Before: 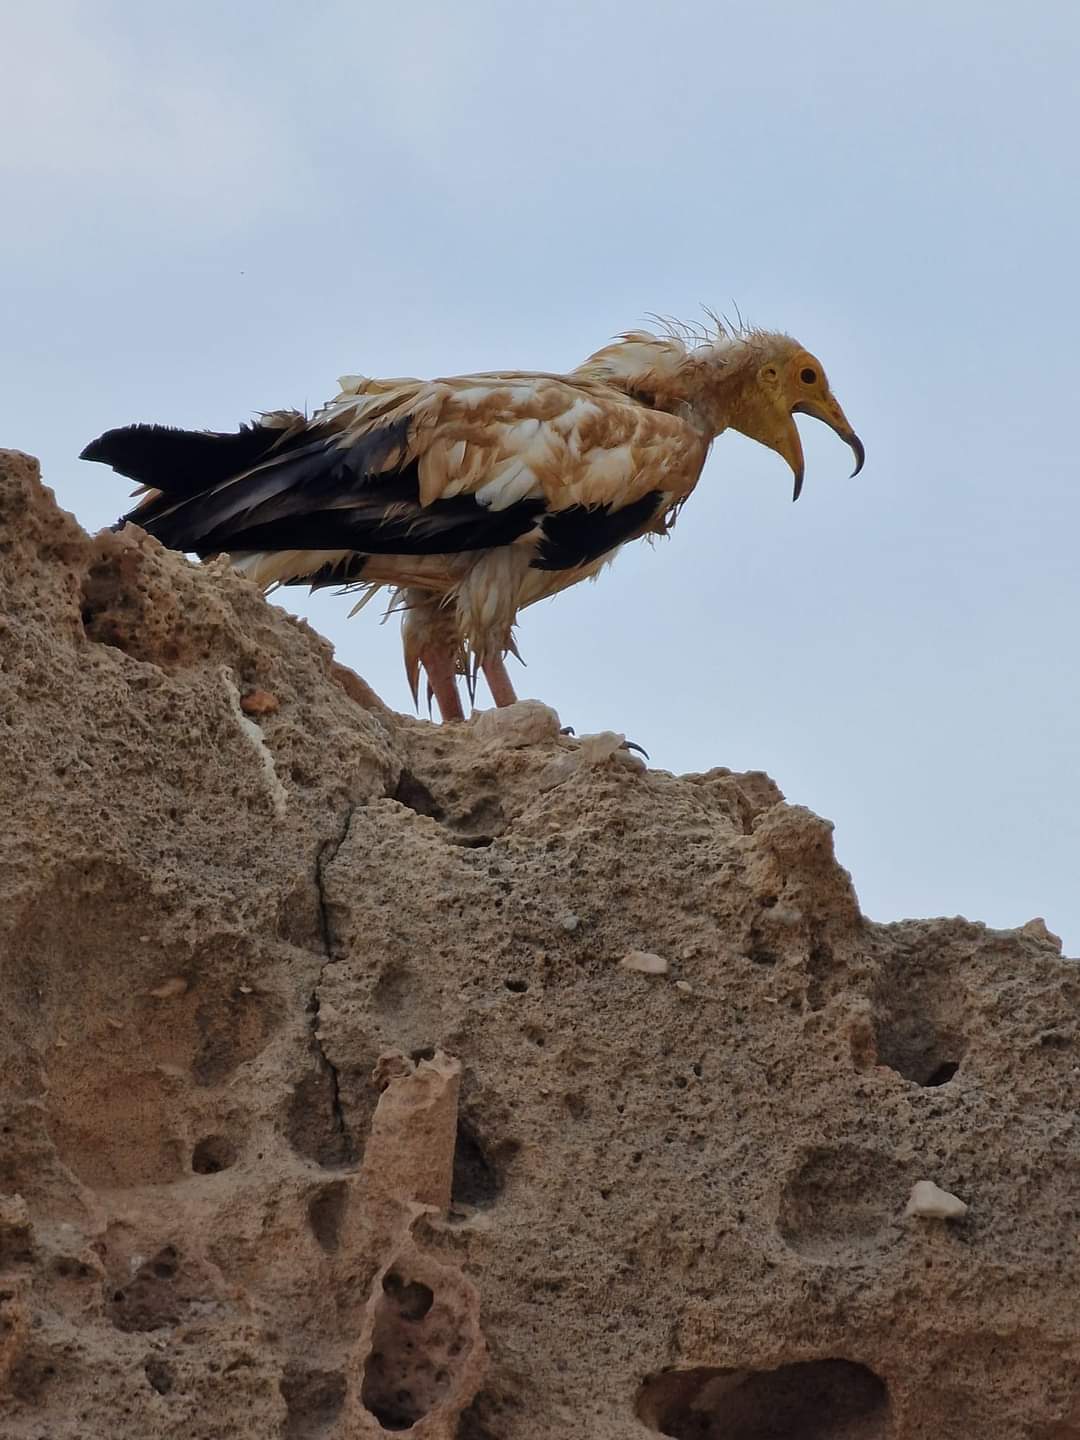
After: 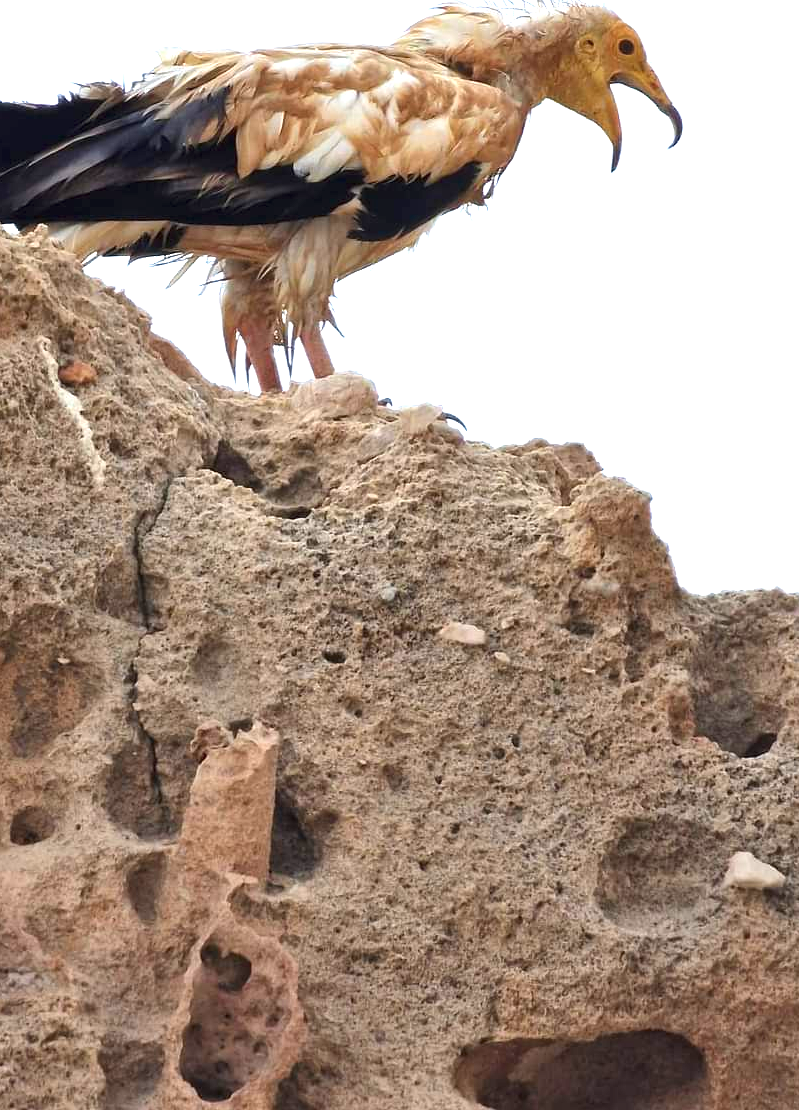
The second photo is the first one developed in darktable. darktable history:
crop: left 16.871%, top 22.857%, right 9.116%
exposure: black level correction 0, exposure 1.5 EV, compensate highlight preservation false
